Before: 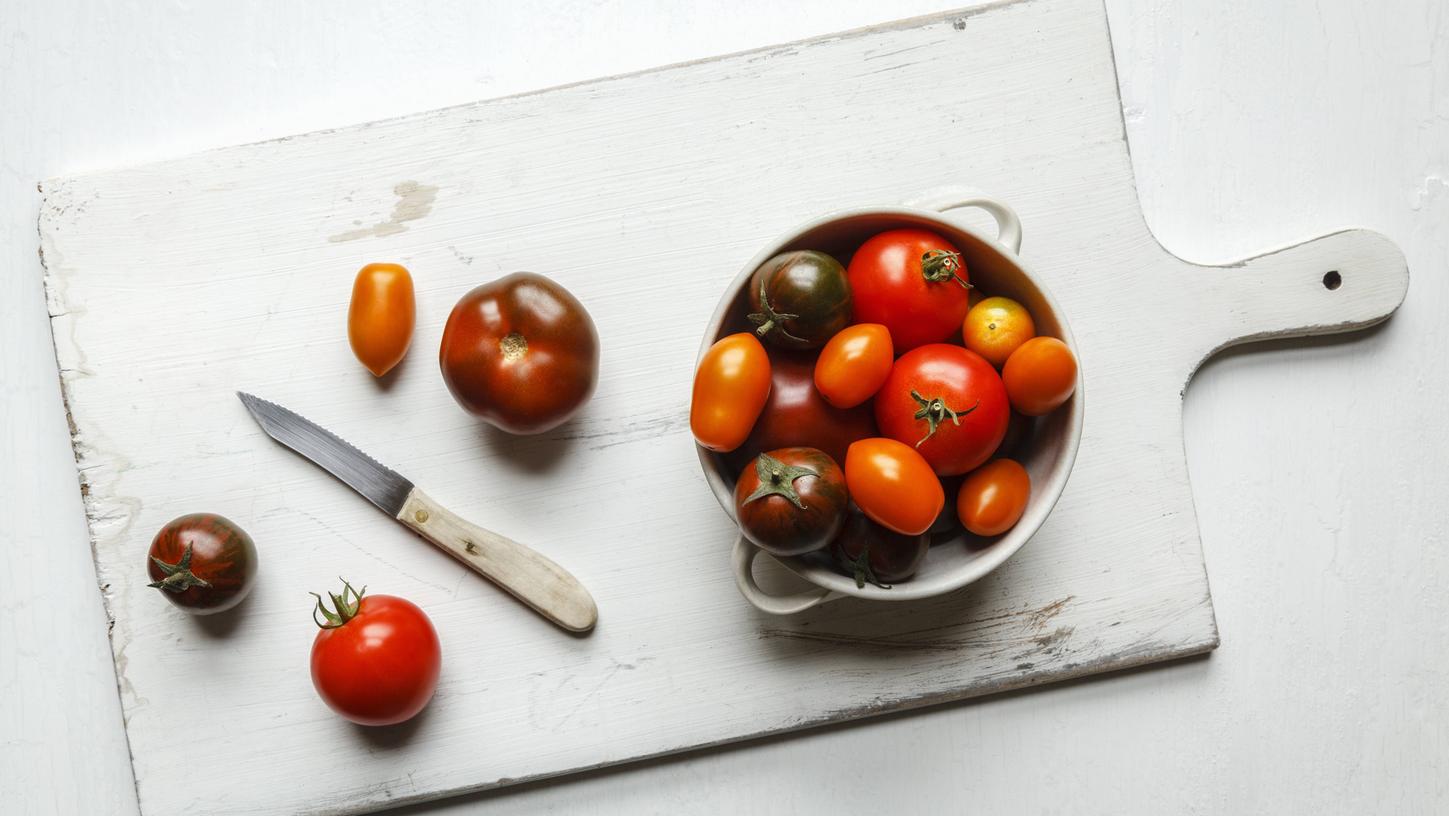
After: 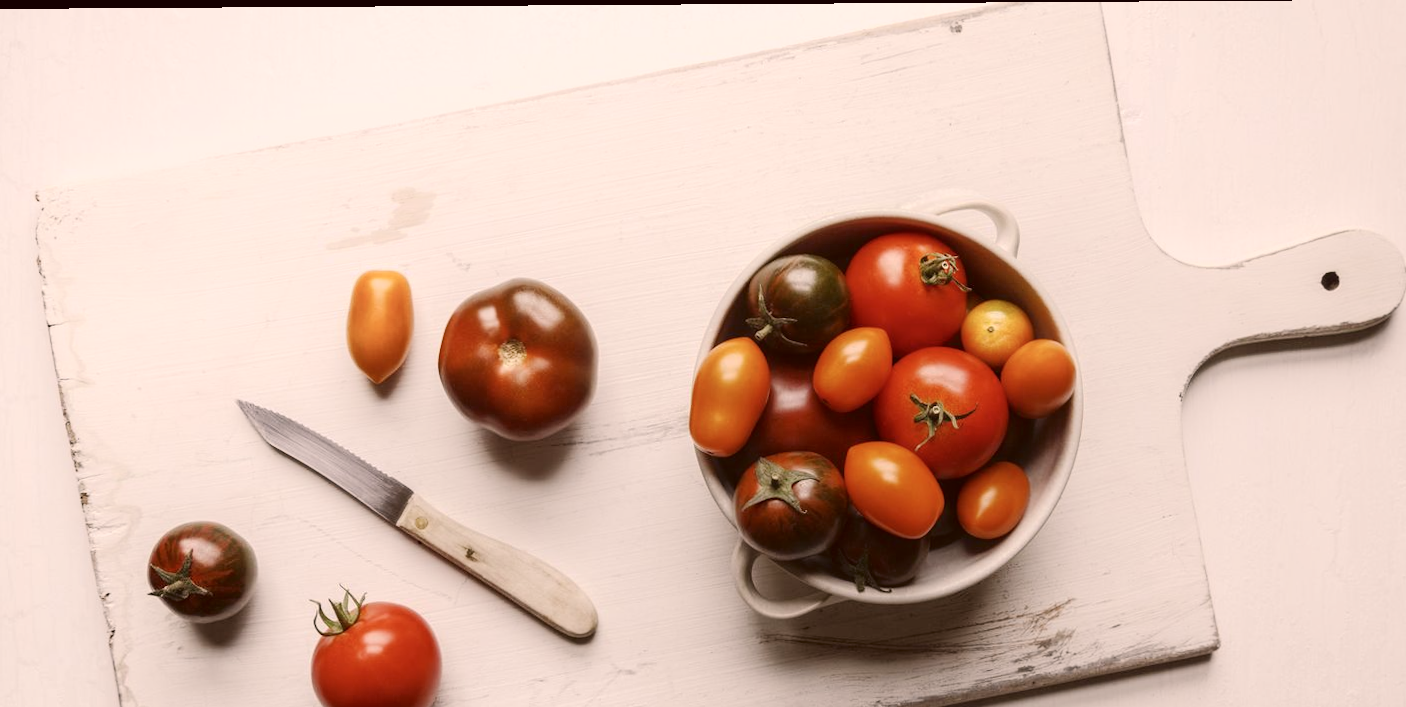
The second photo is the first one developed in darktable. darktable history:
color correction: highlights a* 10.23, highlights b* 9.68, shadows a* 8.4, shadows b* 8.29, saturation 0.773
contrast brightness saturation: contrast -0.109
base curve: curves: ch0 [(0, 0) (0.235, 0.266) (0.503, 0.496) (0.786, 0.72) (1, 1)], preserve colors none
shadows and highlights: shadows -63.53, white point adjustment -5.23, highlights 60.12
crop and rotate: angle 0.375°, left 0.269%, right 3.001%, bottom 14.312%
